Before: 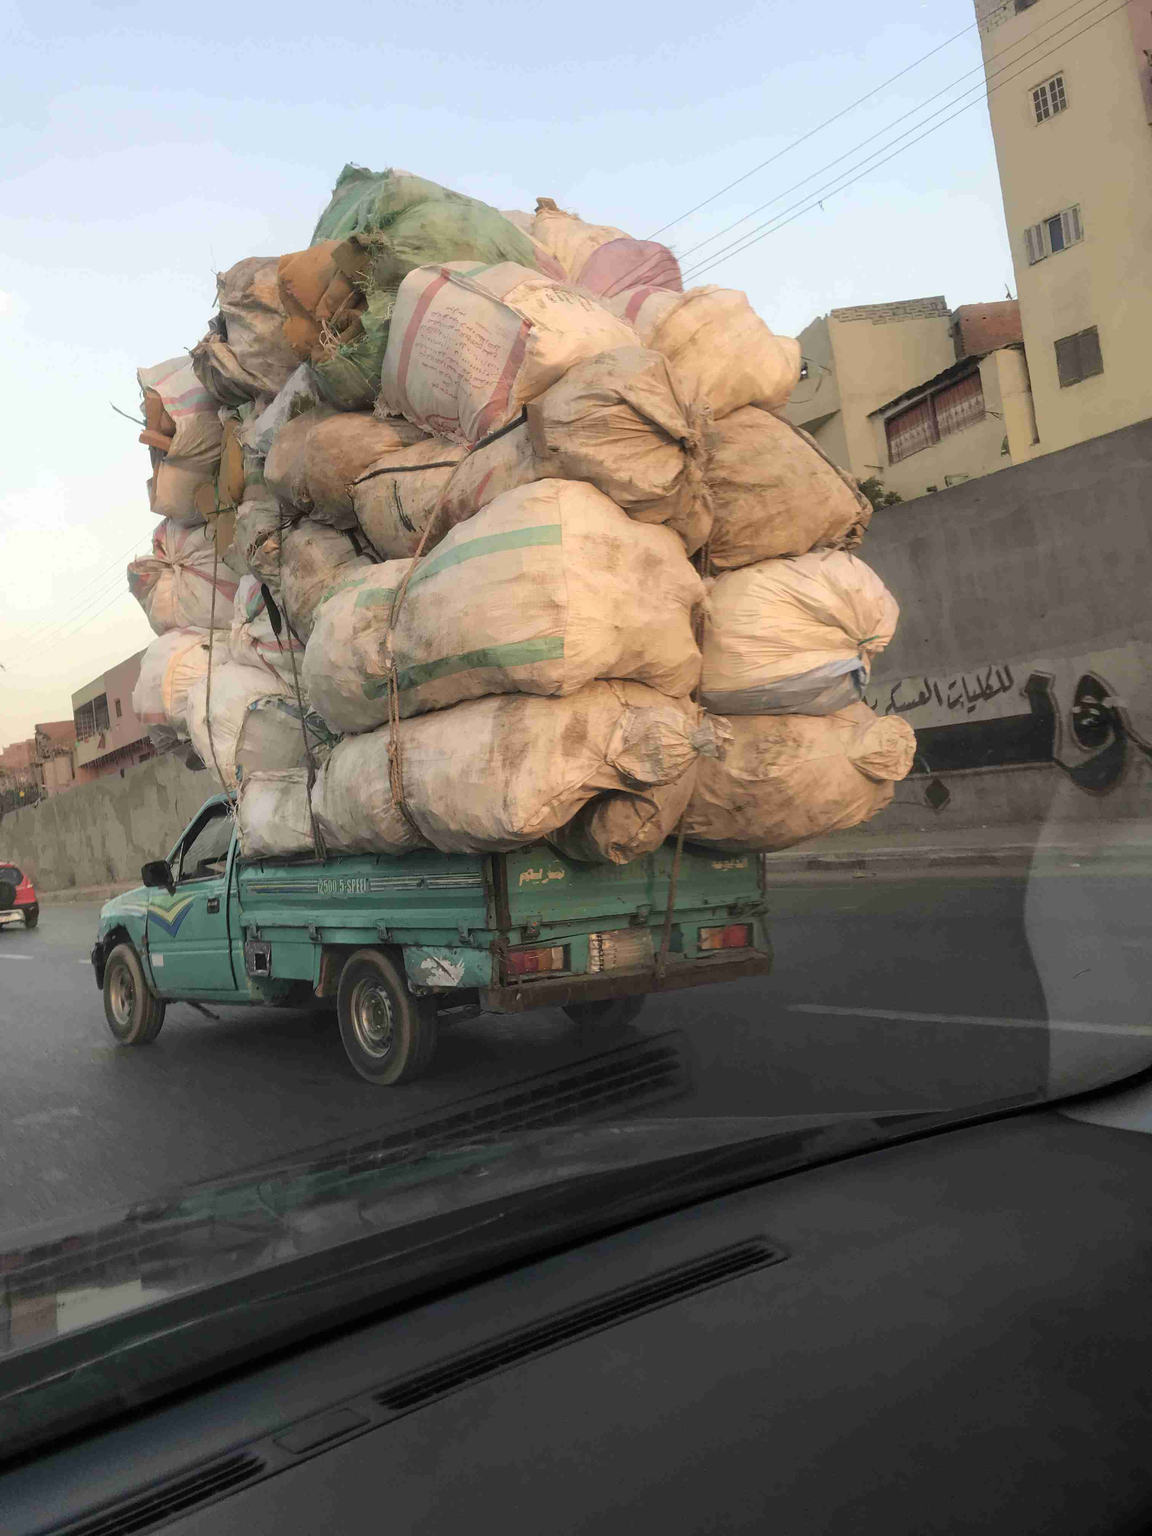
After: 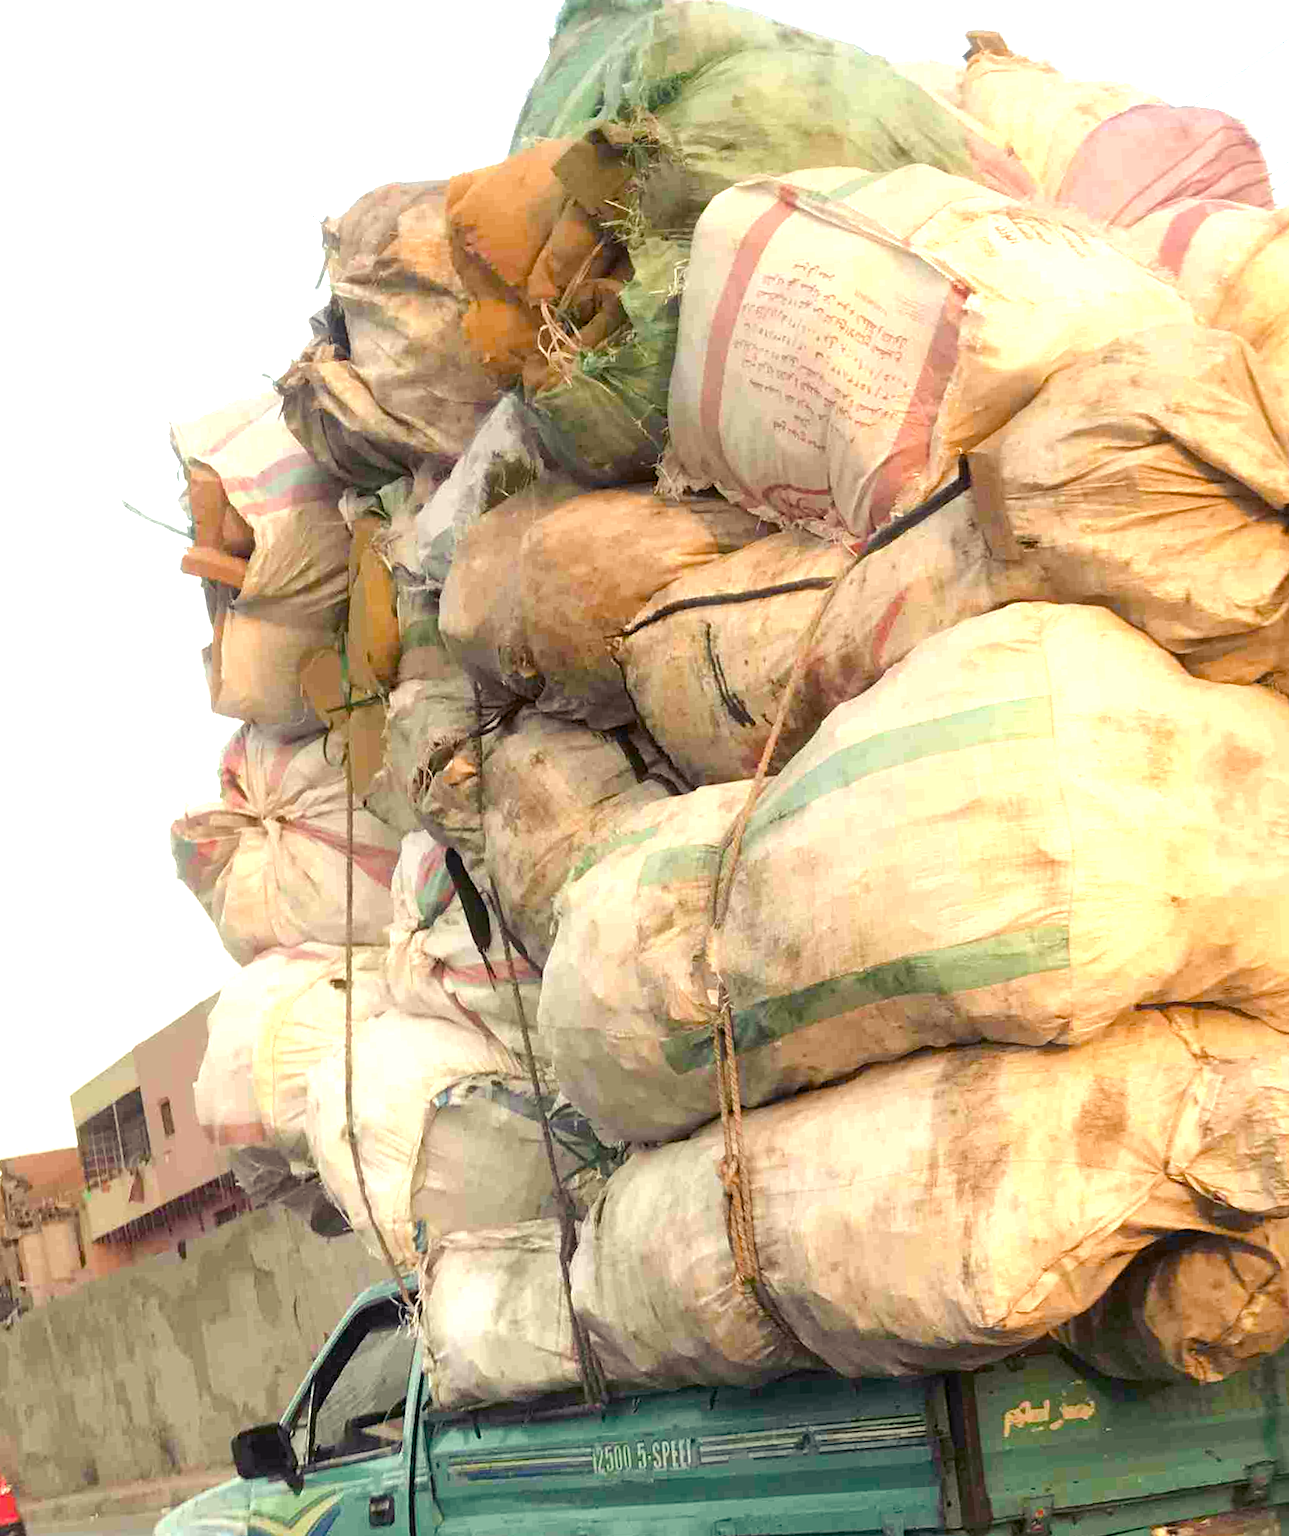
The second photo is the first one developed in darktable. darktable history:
color balance rgb: shadows lift › luminance -21.66%, shadows lift › chroma 6.57%, shadows lift › hue 270°, power › chroma 0.68%, power › hue 60°, highlights gain › luminance 6.08%, highlights gain › chroma 1.33%, highlights gain › hue 90°, global offset › luminance -0.87%, perceptual saturation grading › global saturation 26.86%, perceptual saturation grading › highlights -28.39%, perceptual saturation grading › mid-tones 15.22%, perceptual saturation grading › shadows 33.98%, perceptual brilliance grading › highlights 10%, perceptual brilliance grading › mid-tones 5%
contrast brightness saturation: contrast -0.02, brightness -0.01, saturation 0.03
exposure: exposure 0.559 EV, compensate highlight preservation false
rotate and perspective: rotation -3°, crop left 0.031, crop right 0.968, crop top 0.07, crop bottom 0.93
crop and rotate: left 3.047%, top 7.509%, right 42.236%, bottom 37.598%
